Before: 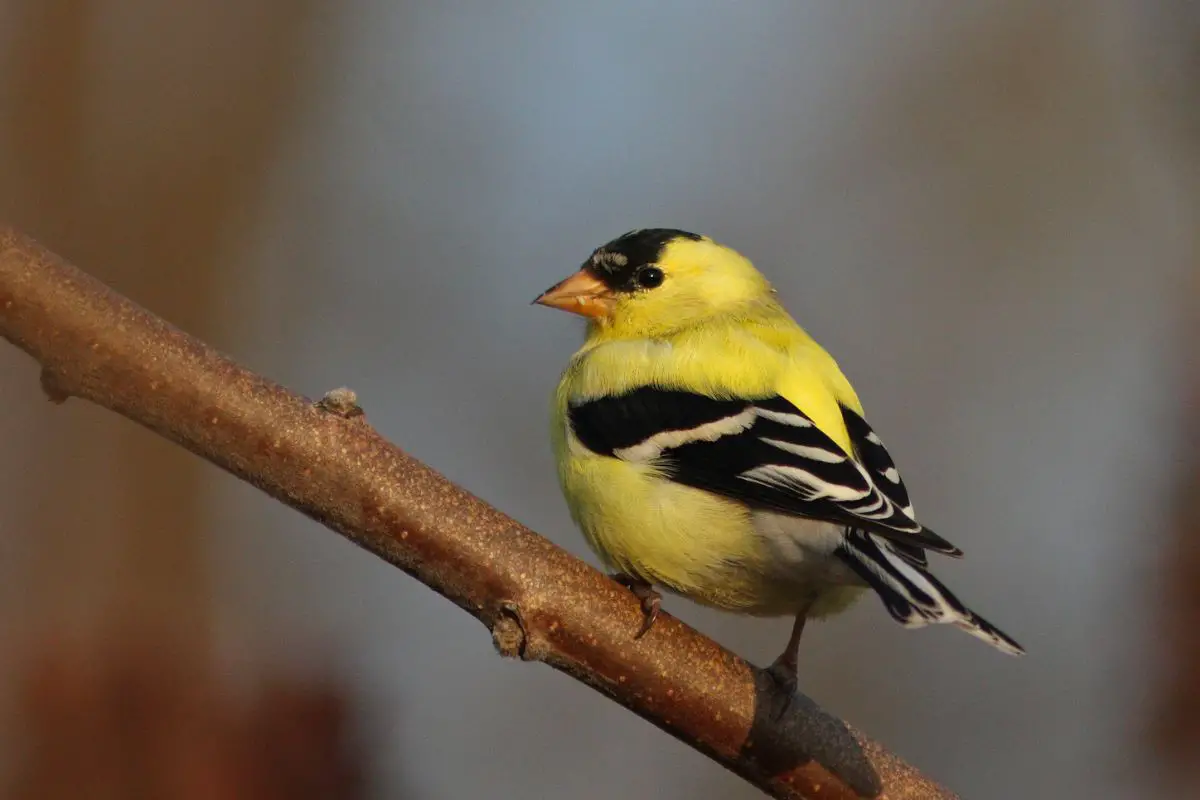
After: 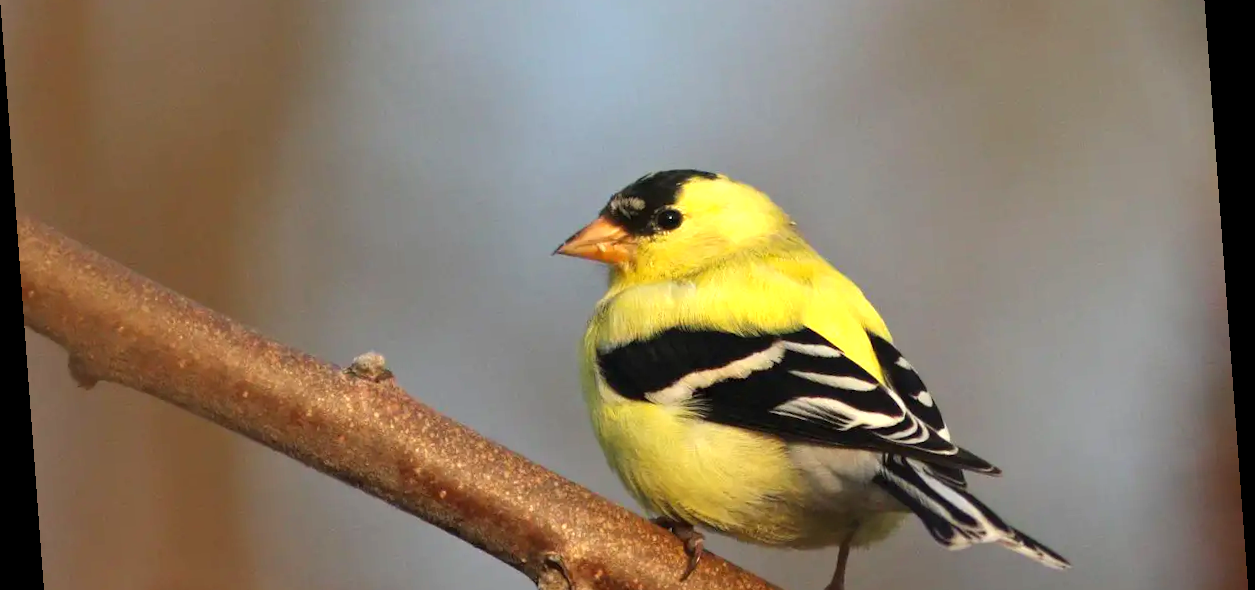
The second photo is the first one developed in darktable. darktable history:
rotate and perspective: rotation -4.25°, automatic cropping off
crop: top 11.166%, bottom 22.168%
exposure: exposure 0.77 EV, compensate highlight preservation false
